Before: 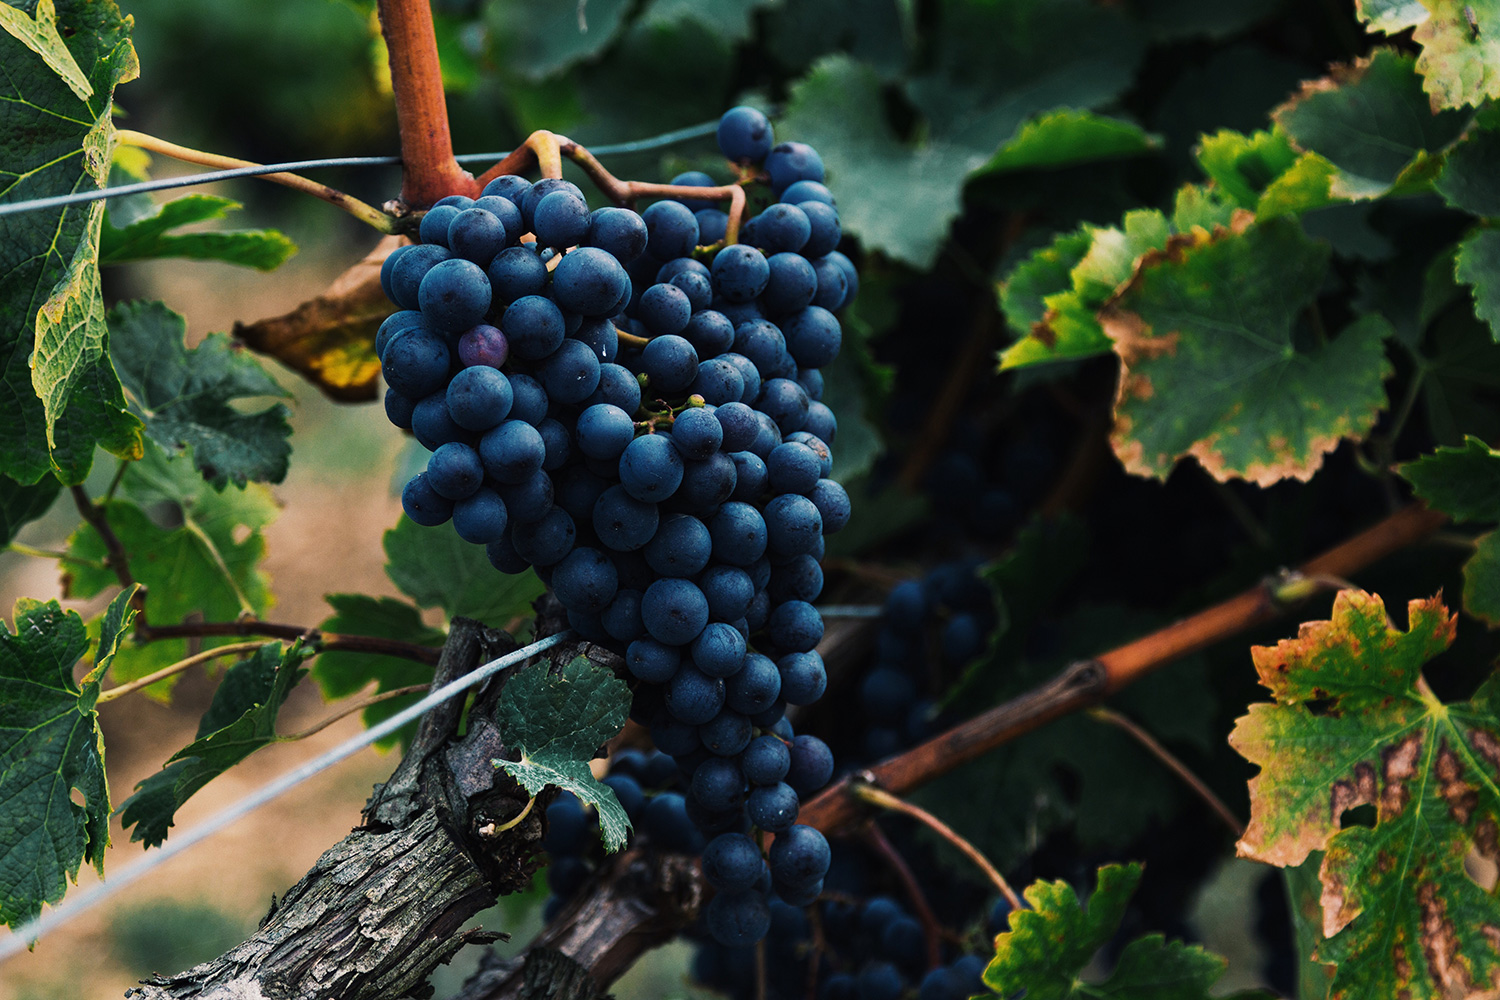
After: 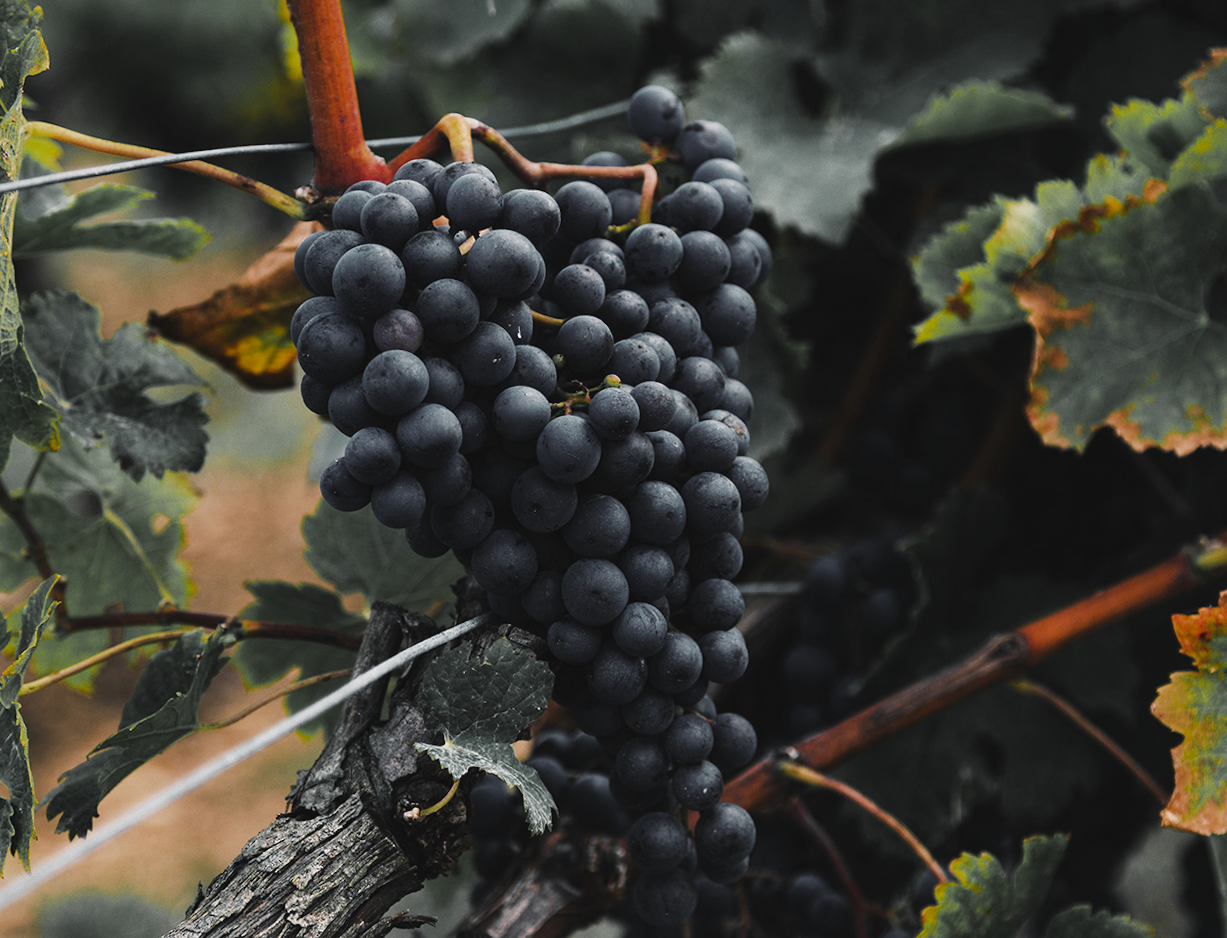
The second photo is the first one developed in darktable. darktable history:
color zones: curves: ch0 [(0.004, 0.388) (0.125, 0.392) (0.25, 0.404) (0.375, 0.5) (0.5, 0.5) (0.625, 0.5) (0.75, 0.5) (0.875, 0.5)]; ch1 [(0, 0.5) (0.125, 0.5) (0.25, 0.5) (0.375, 0.124) (0.524, 0.124) (0.645, 0.128) (0.789, 0.132) (0.914, 0.096) (0.998, 0.068)]
exposure: black level correction -0.004, exposure 0.054 EV, compensate exposure bias true, compensate highlight preservation false
crop and rotate: angle 1.16°, left 4.15%, top 0.751%, right 11.527%, bottom 2.573%
